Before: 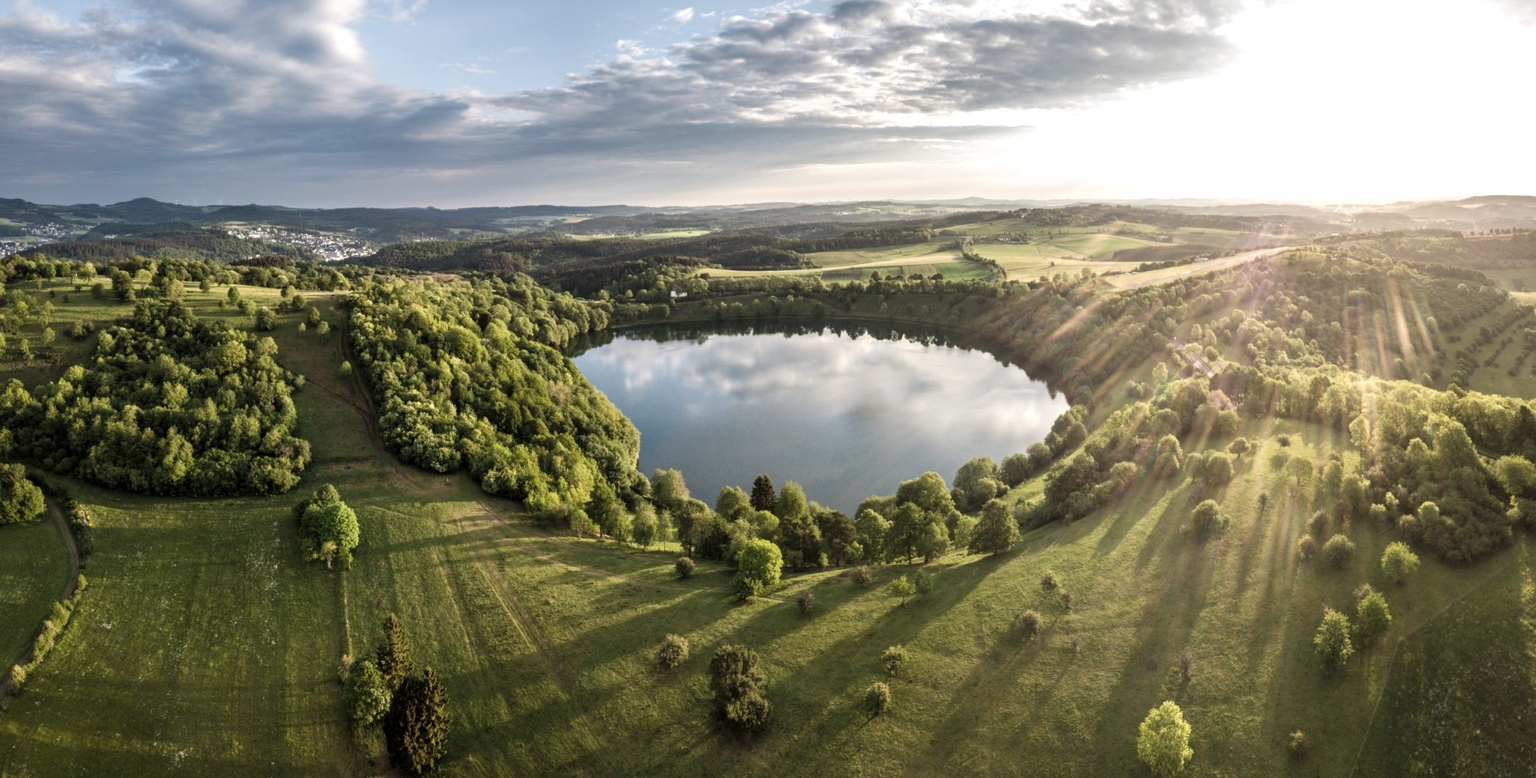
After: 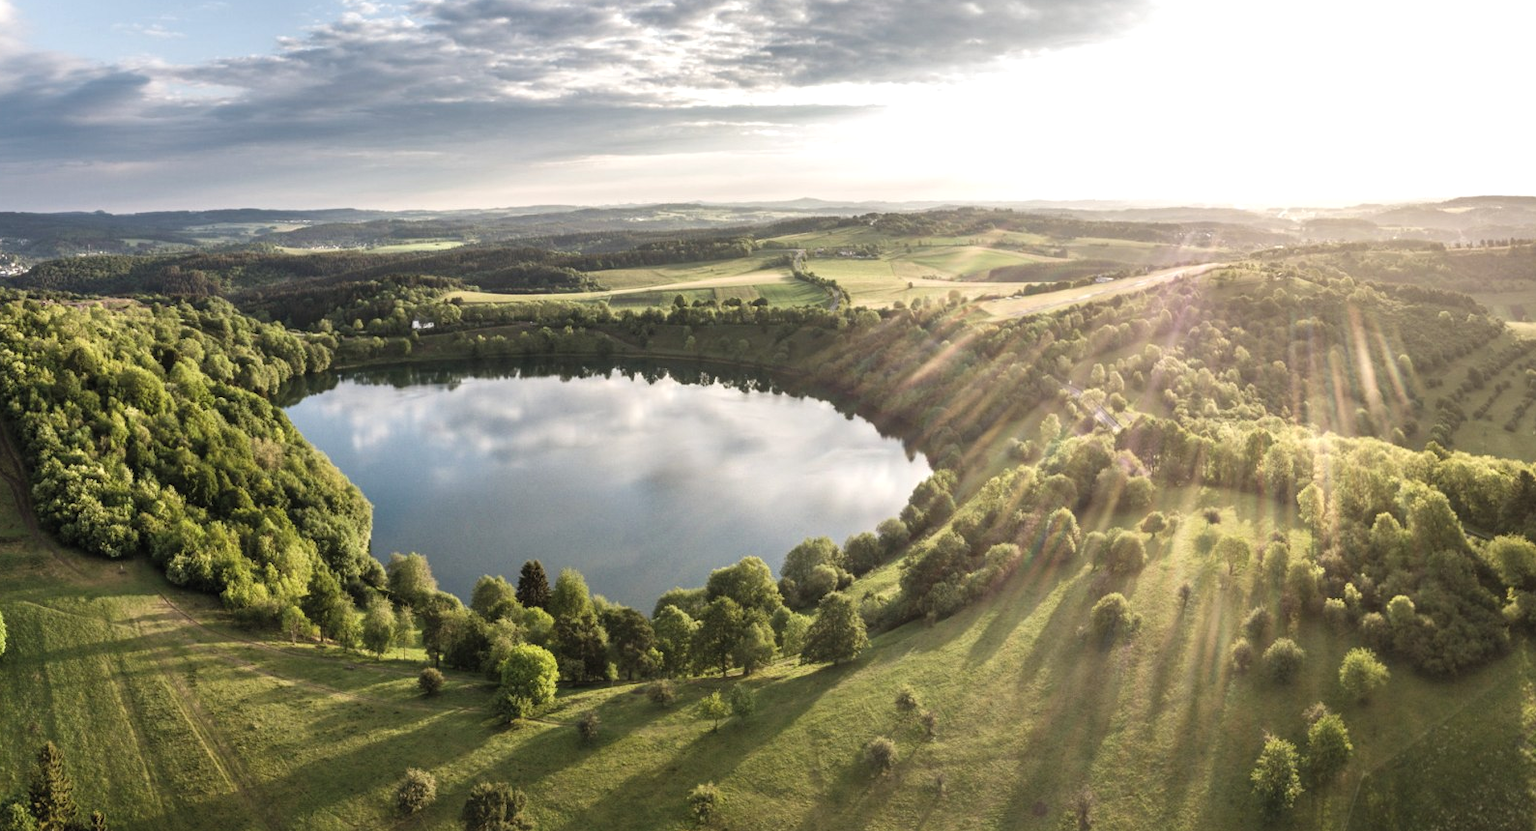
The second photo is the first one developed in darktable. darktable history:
crop: left 23.095%, top 5.827%, bottom 11.854%
exposure: black level correction -0.003, exposure 0.04 EV, compensate highlight preservation false
